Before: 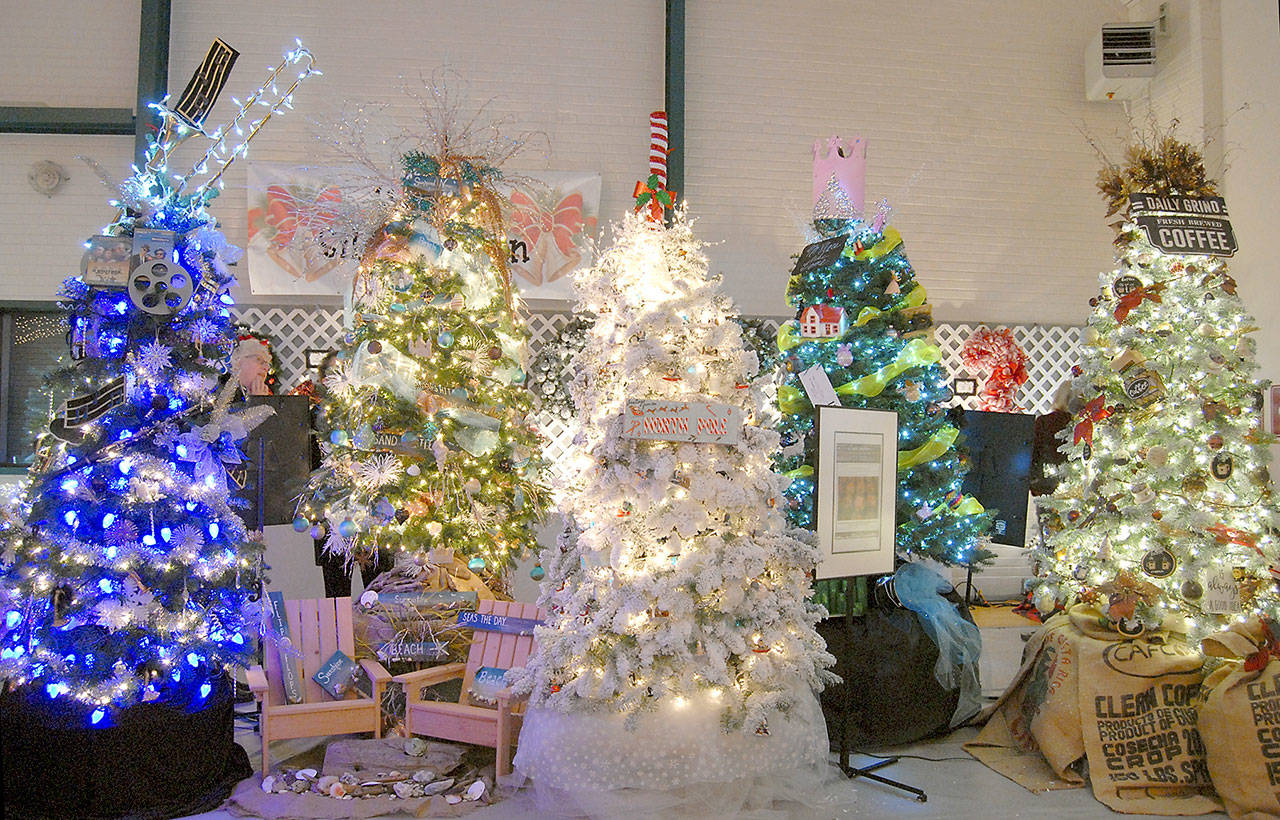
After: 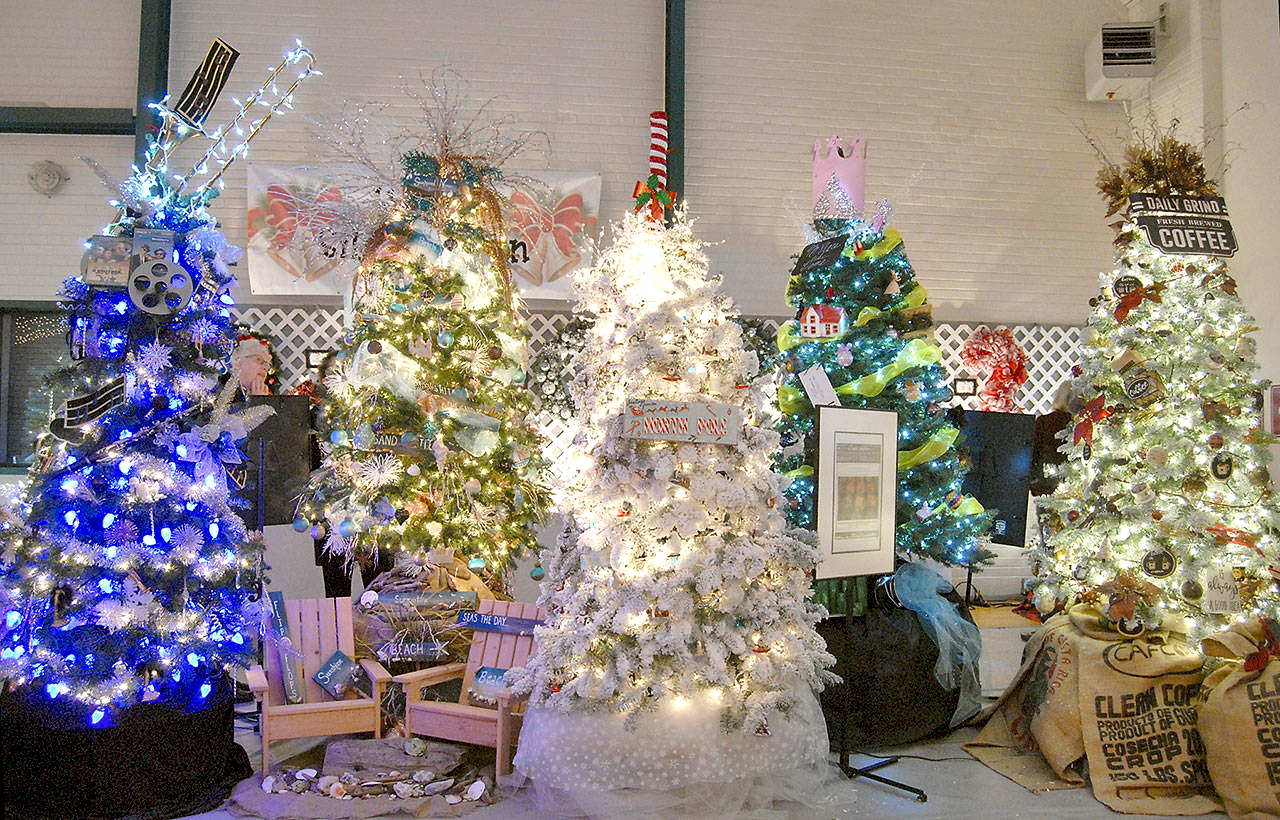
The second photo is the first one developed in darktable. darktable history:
local contrast: mode bilateral grid, contrast 20, coarseness 50, detail 161%, midtone range 0.2
